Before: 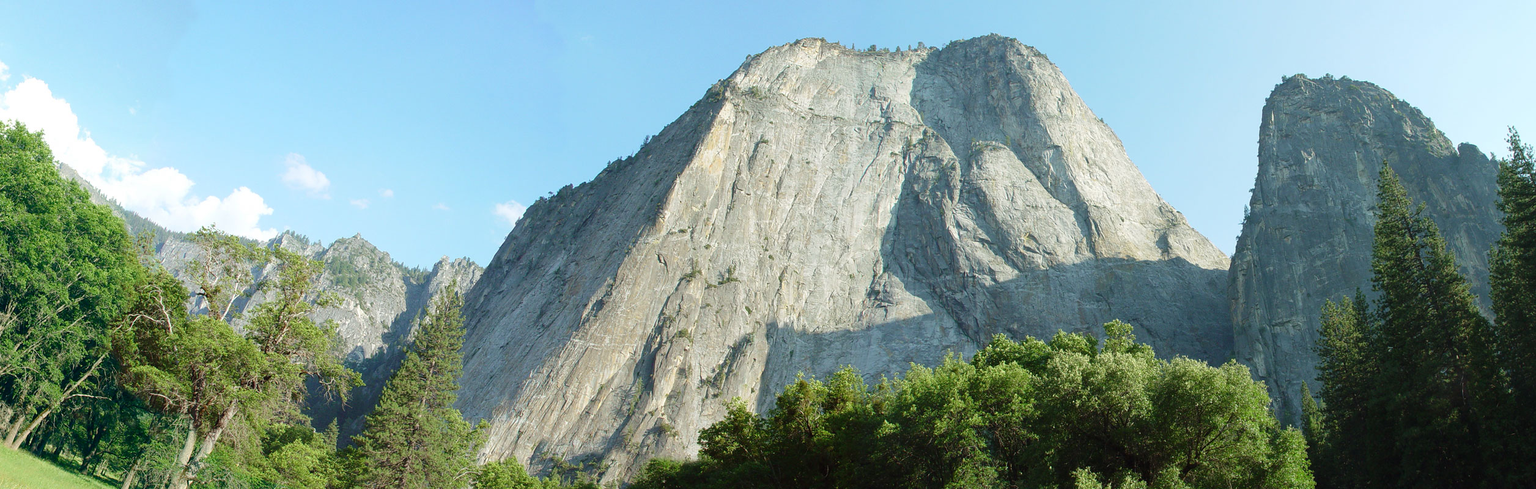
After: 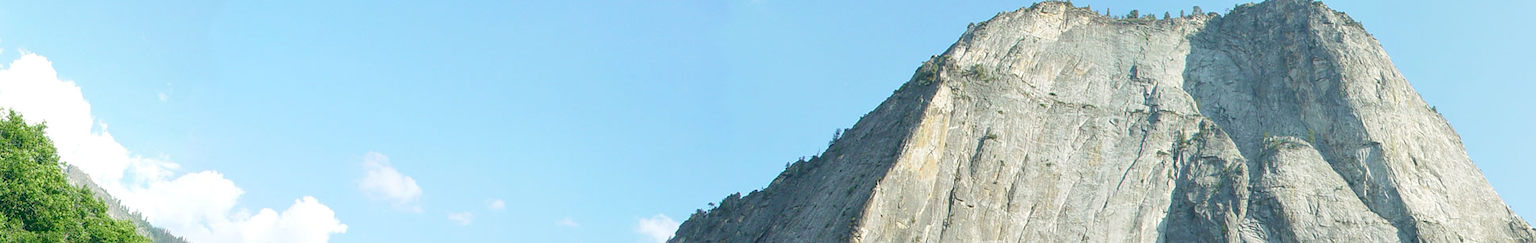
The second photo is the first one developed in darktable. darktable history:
crop: left 0.579%, top 7.627%, right 23.167%, bottom 54.275%
contrast equalizer: octaves 7, y [[0.6 ×6], [0.55 ×6], [0 ×6], [0 ×6], [0 ×6]], mix 0.15
